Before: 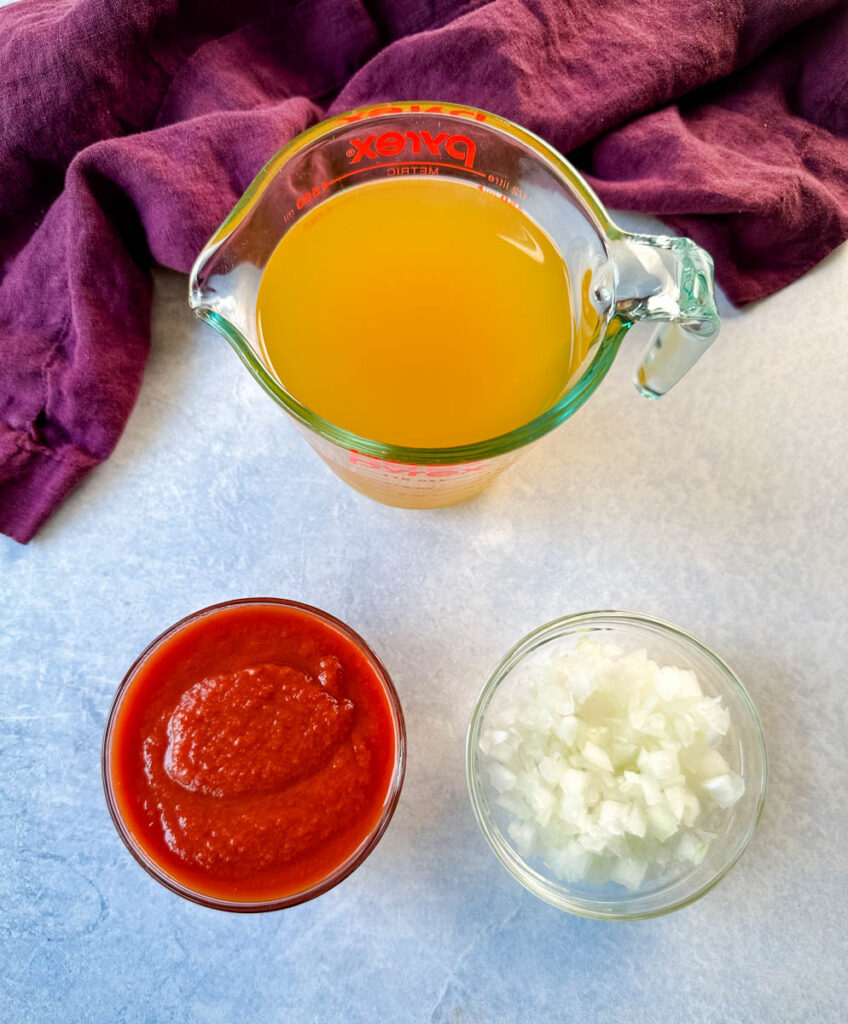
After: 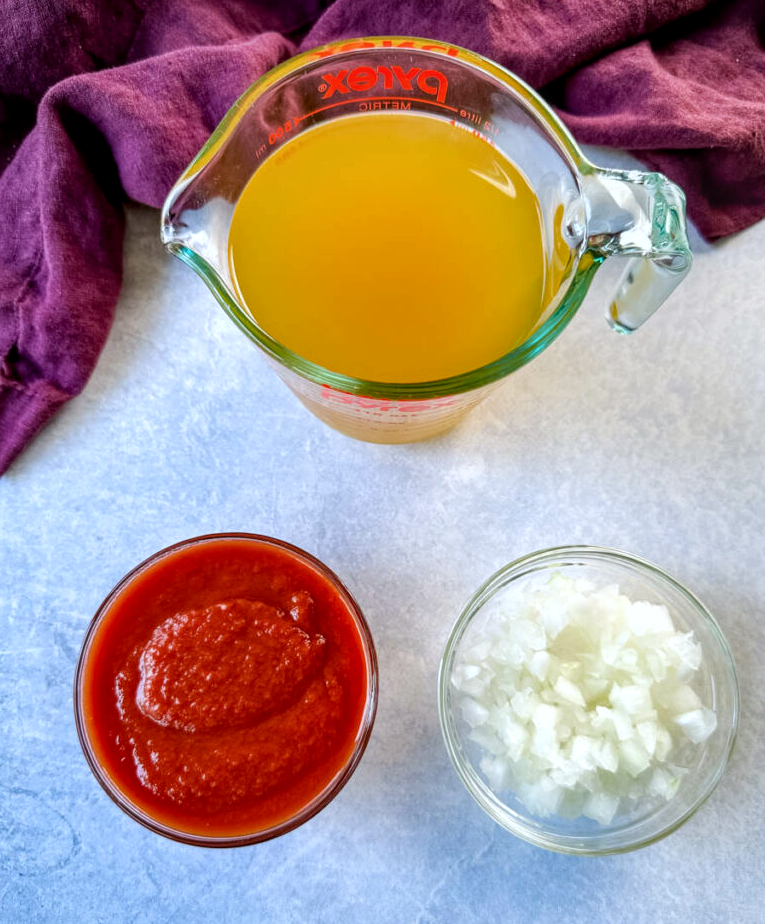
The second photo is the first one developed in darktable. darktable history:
crop: left 3.305%, top 6.436%, right 6.389%, bottom 3.258%
local contrast: on, module defaults
white balance: red 0.954, blue 1.079
